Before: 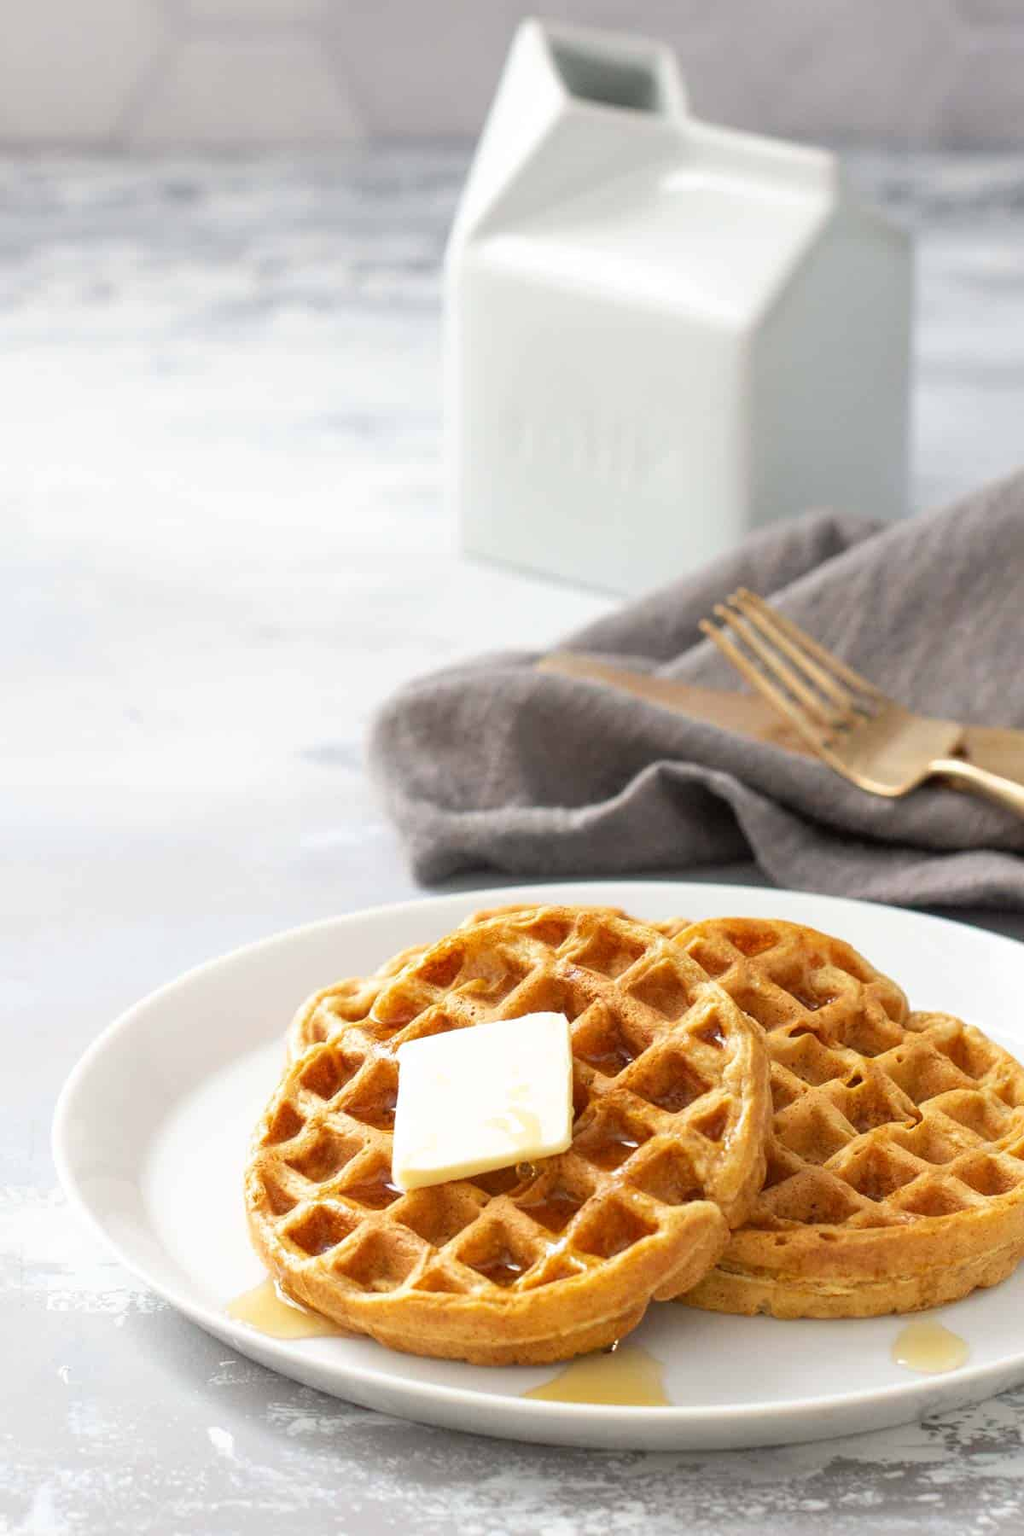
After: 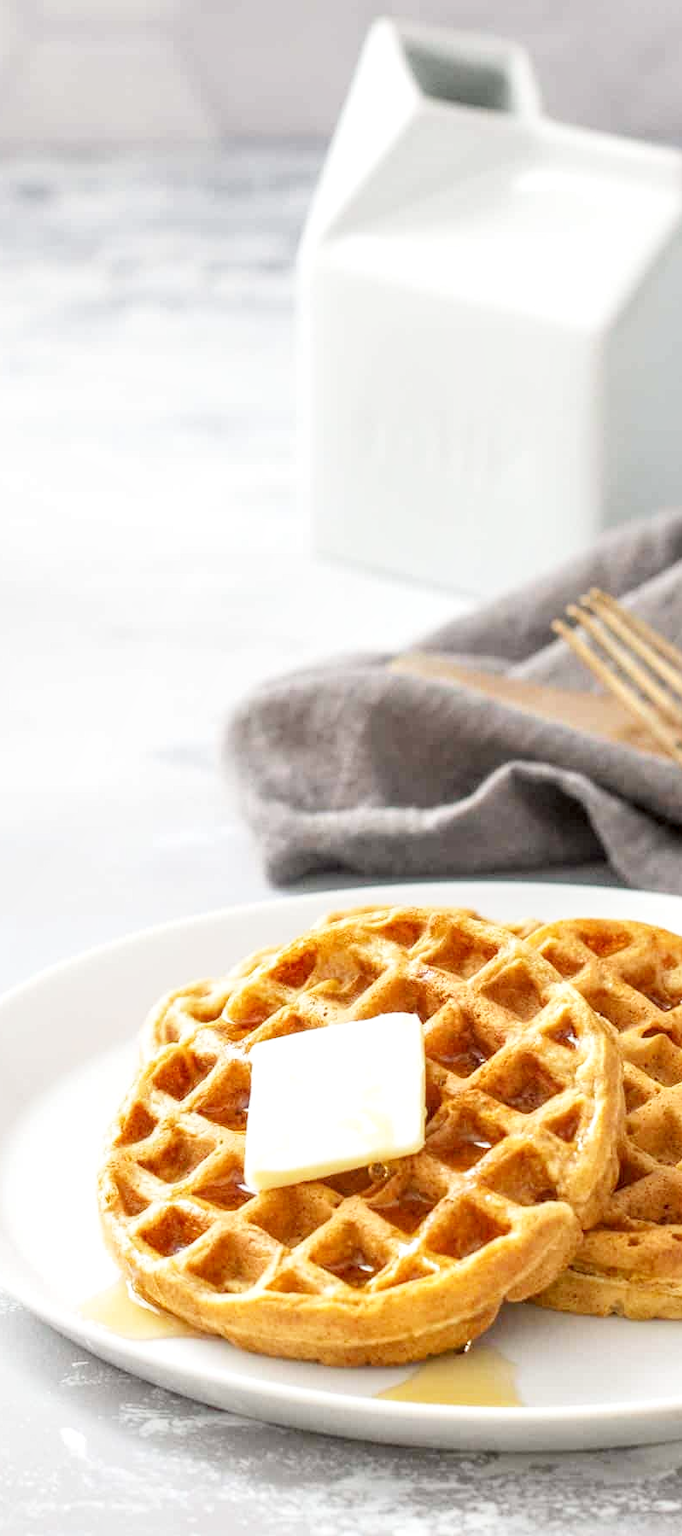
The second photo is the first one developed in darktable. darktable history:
local contrast: detail 130%
base curve: curves: ch0 [(0, 0) (0.204, 0.334) (0.55, 0.733) (1, 1)], preserve colors none
crop and rotate: left 14.436%, right 18.898%
